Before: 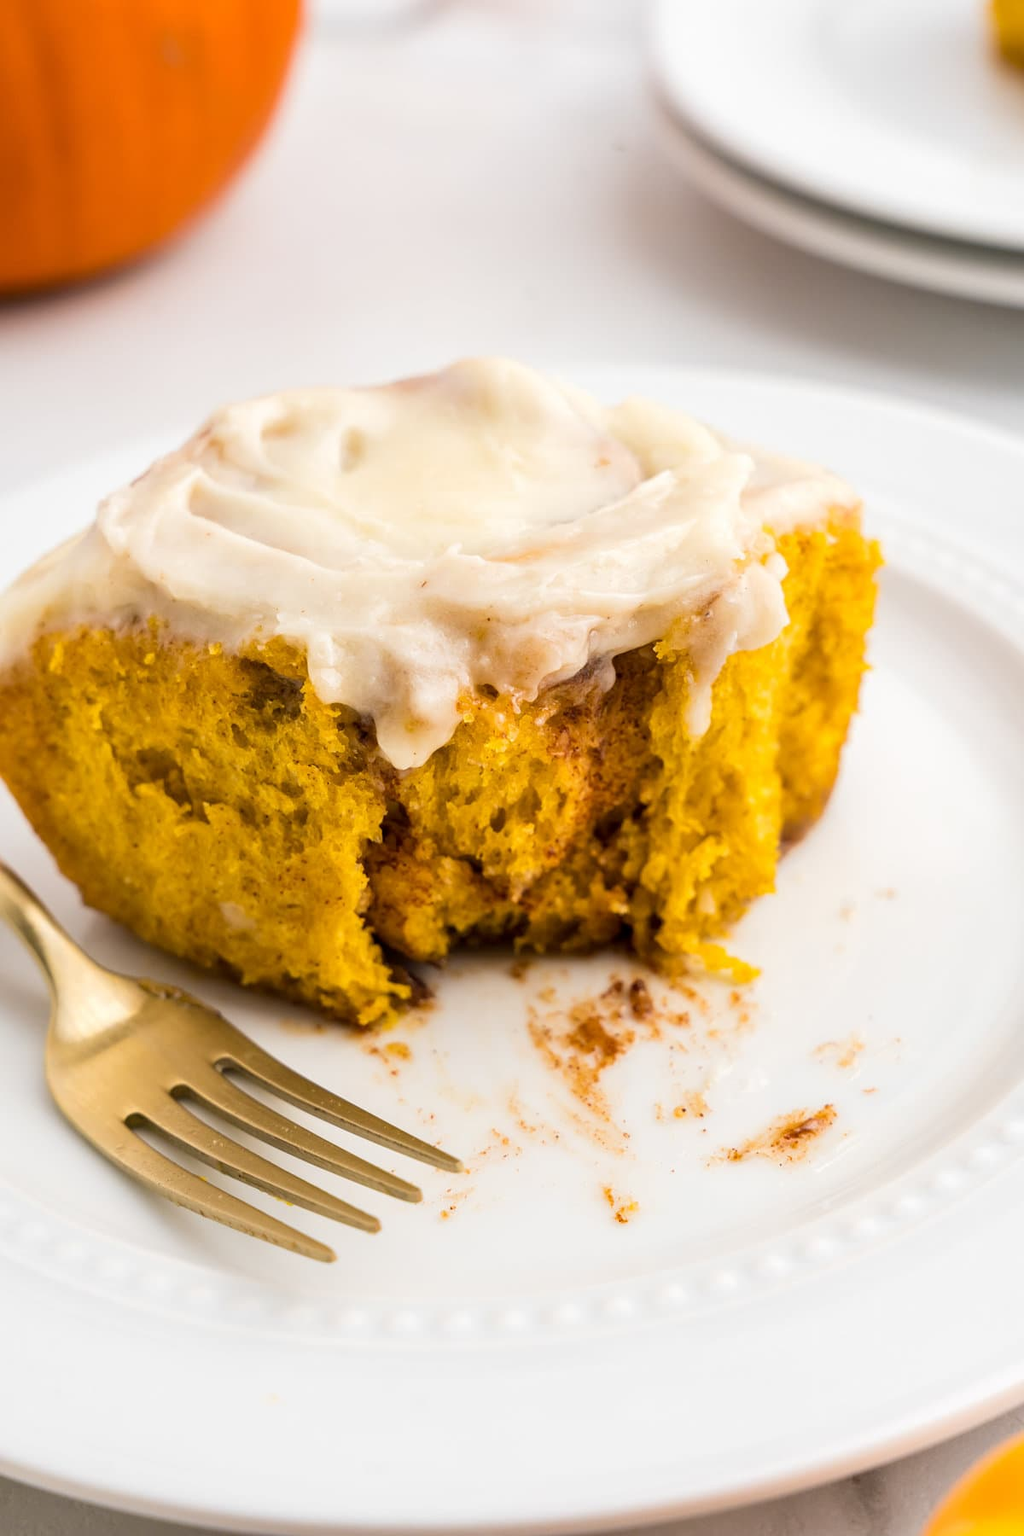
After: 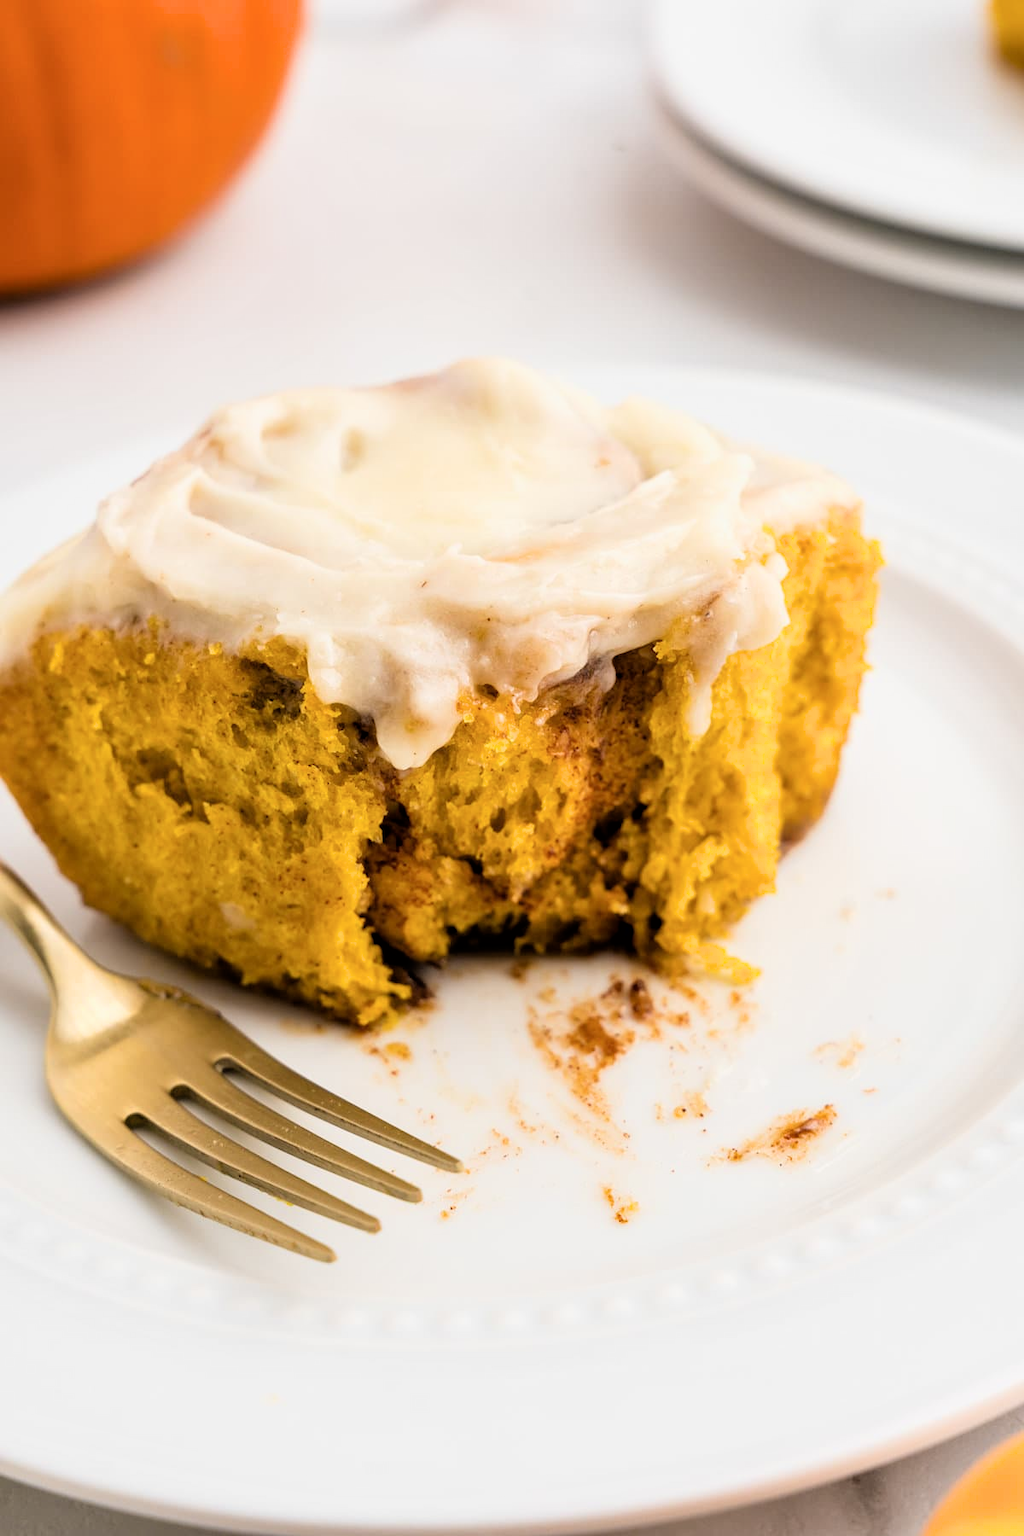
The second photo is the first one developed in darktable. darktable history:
filmic rgb: black relative exposure -4.91 EV, white relative exposure 2.82 EV, threshold 3.05 EV, hardness 3.69, color science v6 (2022), iterations of high-quality reconstruction 0, enable highlight reconstruction true
tone equalizer: mask exposure compensation -0.492 EV
